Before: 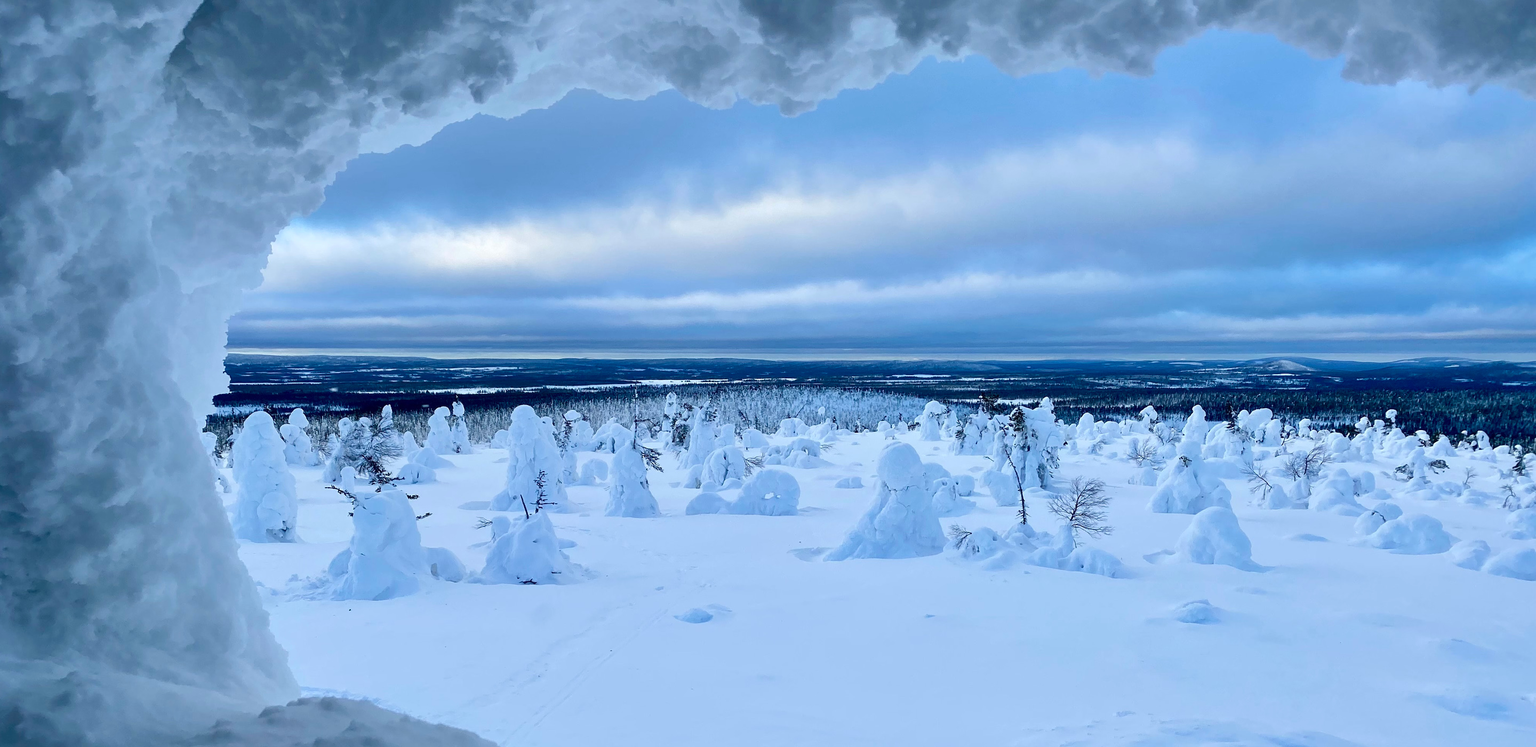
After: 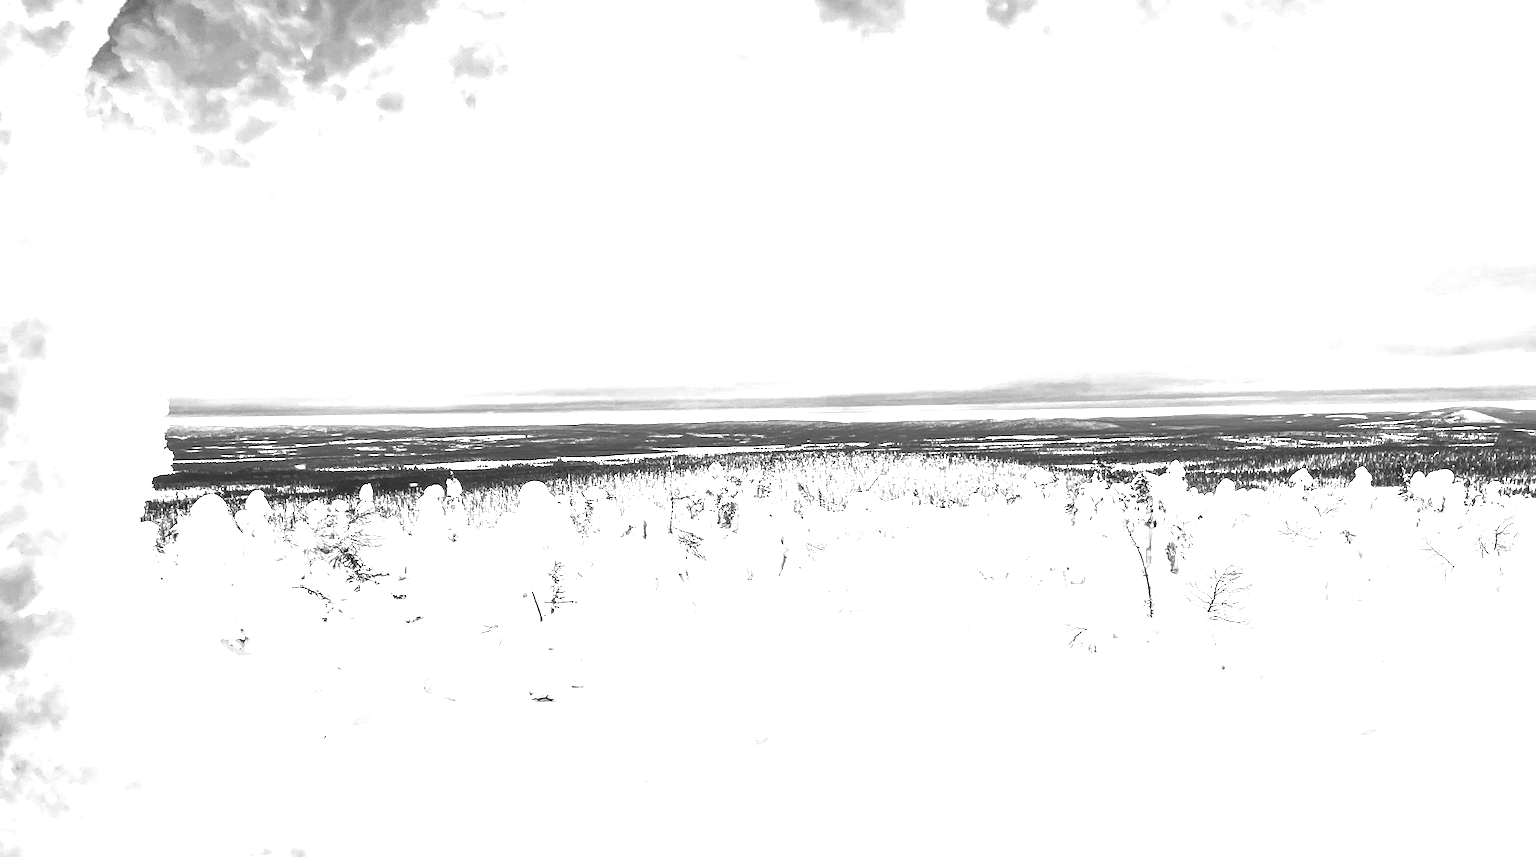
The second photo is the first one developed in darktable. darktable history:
local contrast: detail 130%
monochrome: on, module defaults
color balance rgb: linear chroma grading › global chroma 8.33%, perceptual saturation grading › global saturation 18.52%, global vibrance 7.87%
crop and rotate: angle 1°, left 4.281%, top 0.642%, right 11.383%, bottom 2.486%
exposure: exposure 0.766 EV, compensate highlight preservation false
white balance: red 4.26, blue 1.802
